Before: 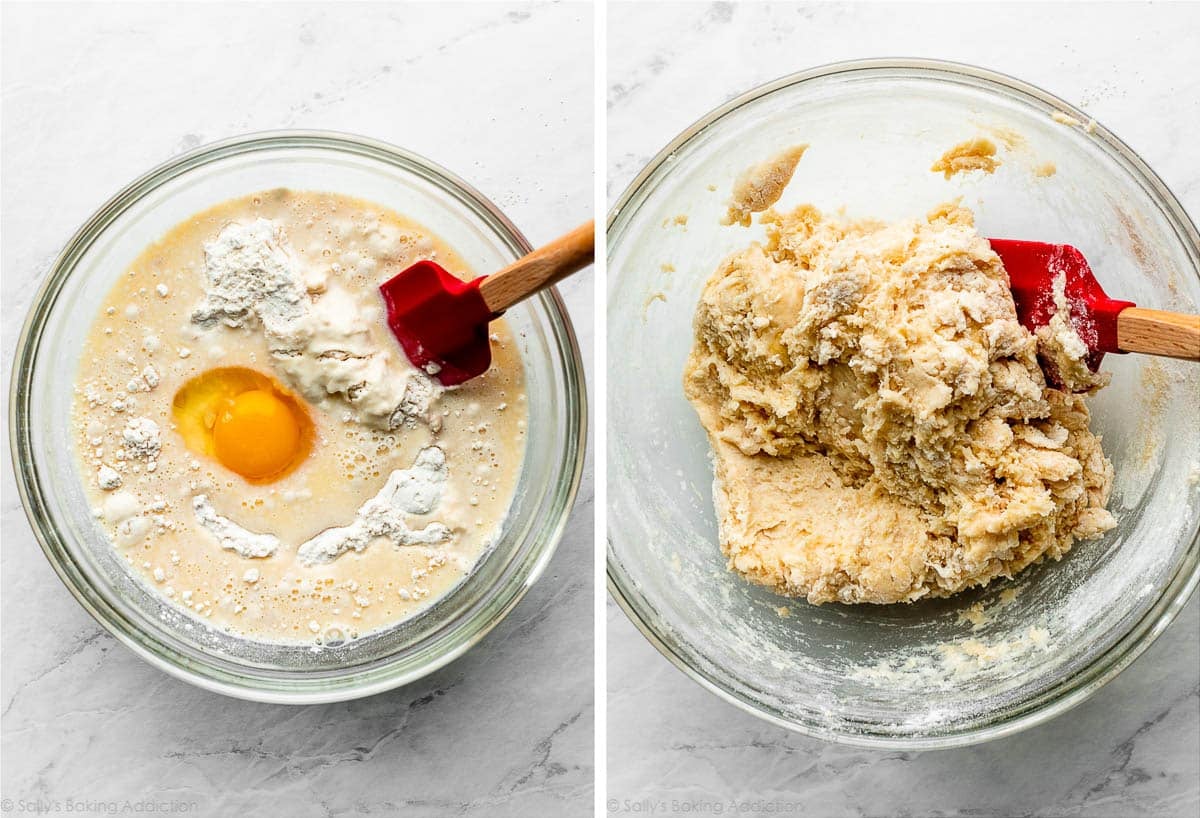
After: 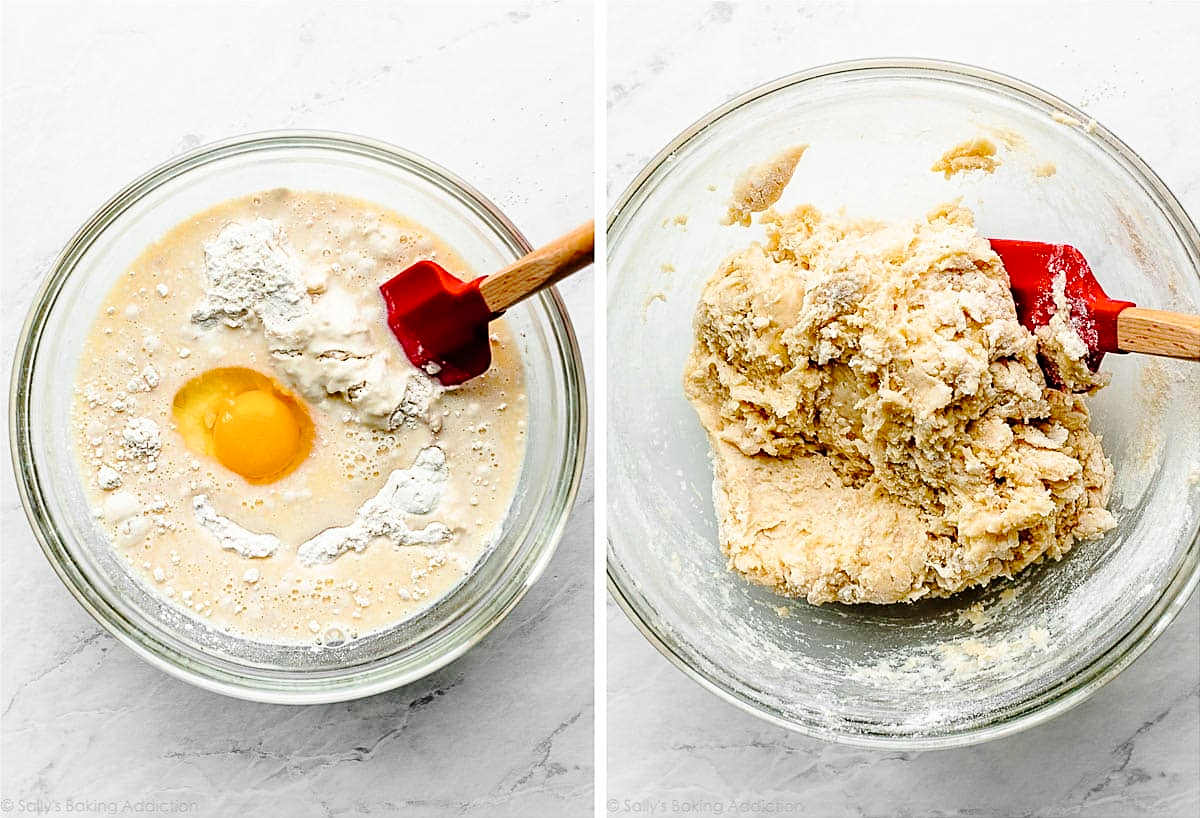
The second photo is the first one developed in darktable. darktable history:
tone curve: curves: ch0 [(0, 0) (0.003, 0.002) (0.011, 0.008) (0.025, 0.016) (0.044, 0.026) (0.069, 0.04) (0.1, 0.061) (0.136, 0.104) (0.177, 0.15) (0.224, 0.22) (0.277, 0.307) (0.335, 0.399) (0.399, 0.492) (0.468, 0.575) (0.543, 0.638) (0.623, 0.701) (0.709, 0.778) (0.801, 0.85) (0.898, 0.934) (1, 1)], preserve colors none
sharpen: on, module defaults
